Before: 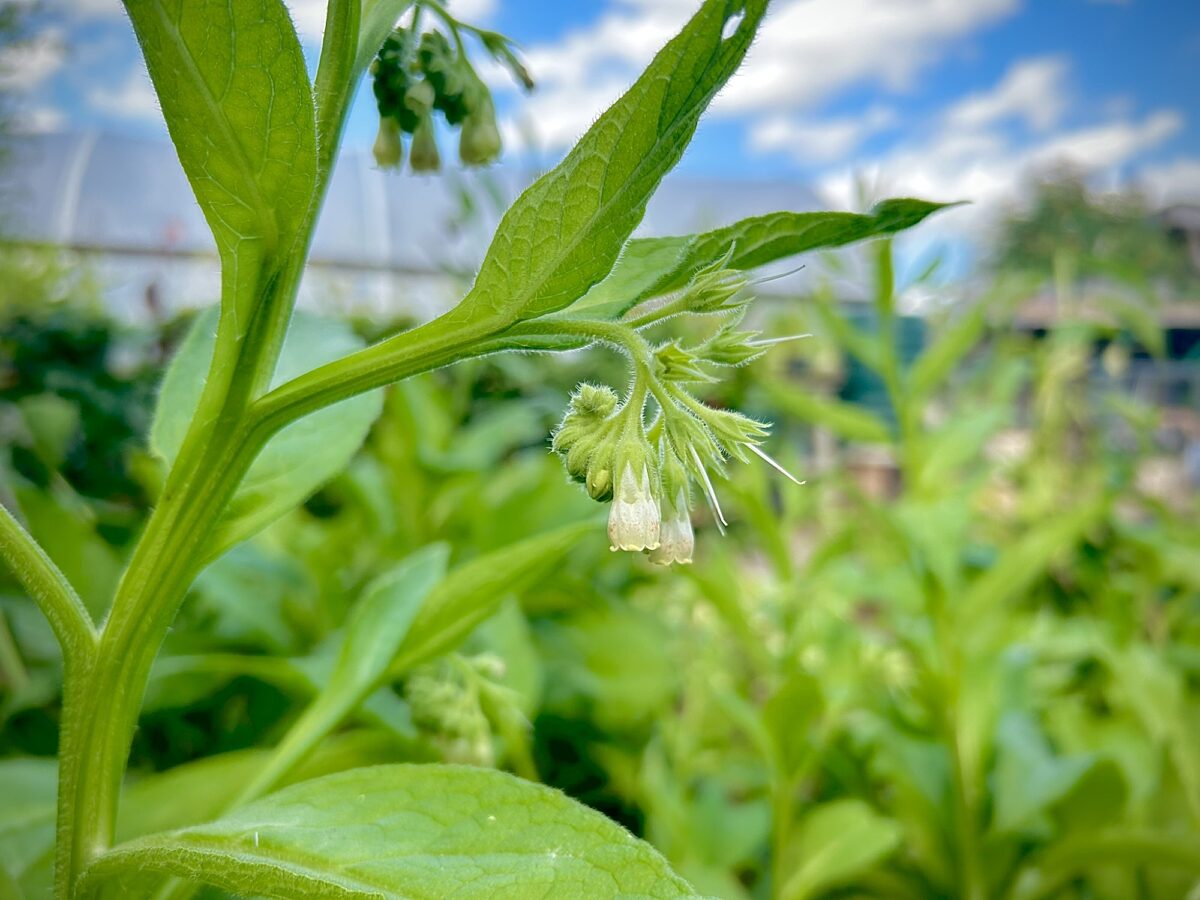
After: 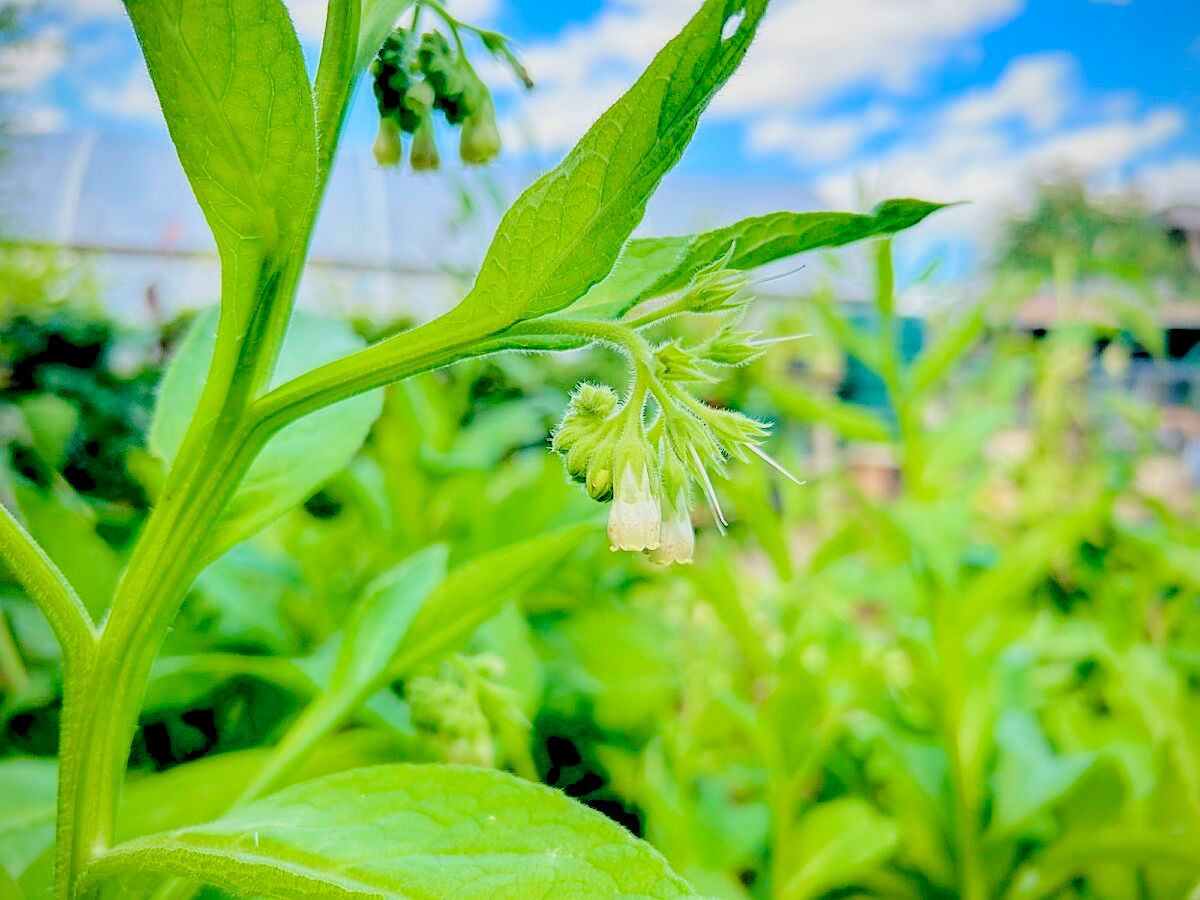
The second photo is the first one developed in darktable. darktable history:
sharpen: amount 0.2
local contrast: detail 130%
levels: levels [0.072, 0.414, 0.976]
filmic rgb: black relative exposure -6.15 EV, white relative exposure 6.96 EV, hardness 2.23, color science v6 (2022)
